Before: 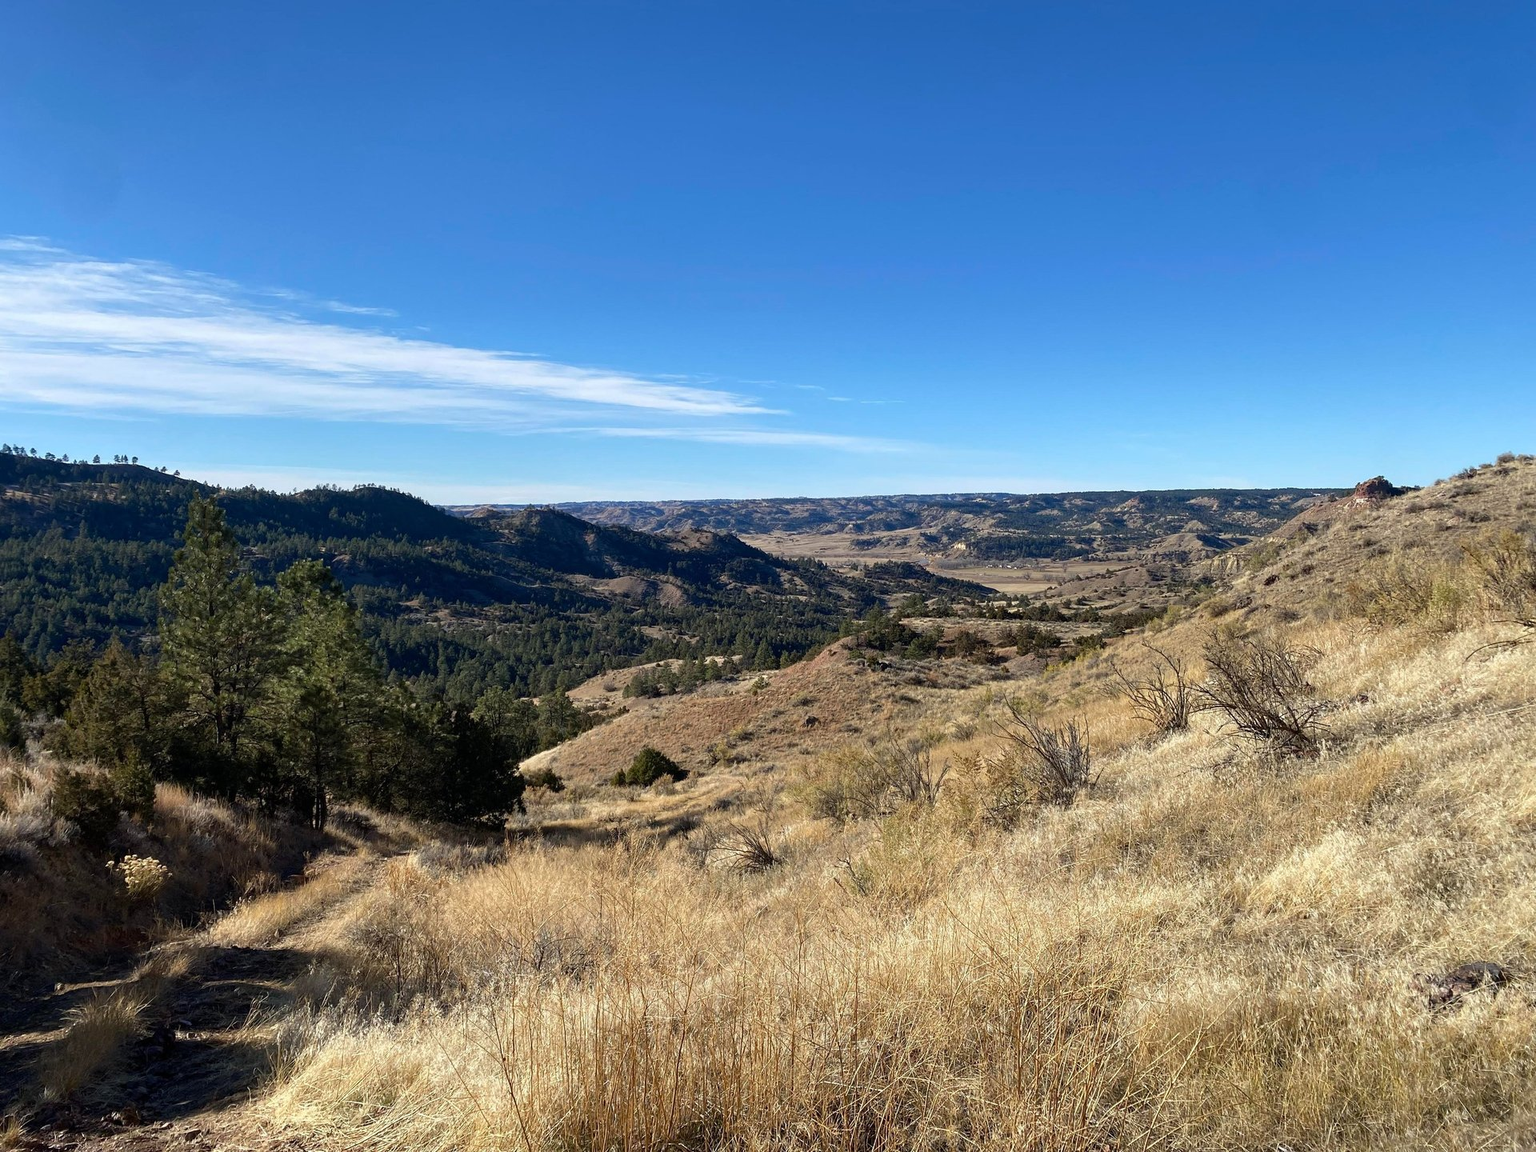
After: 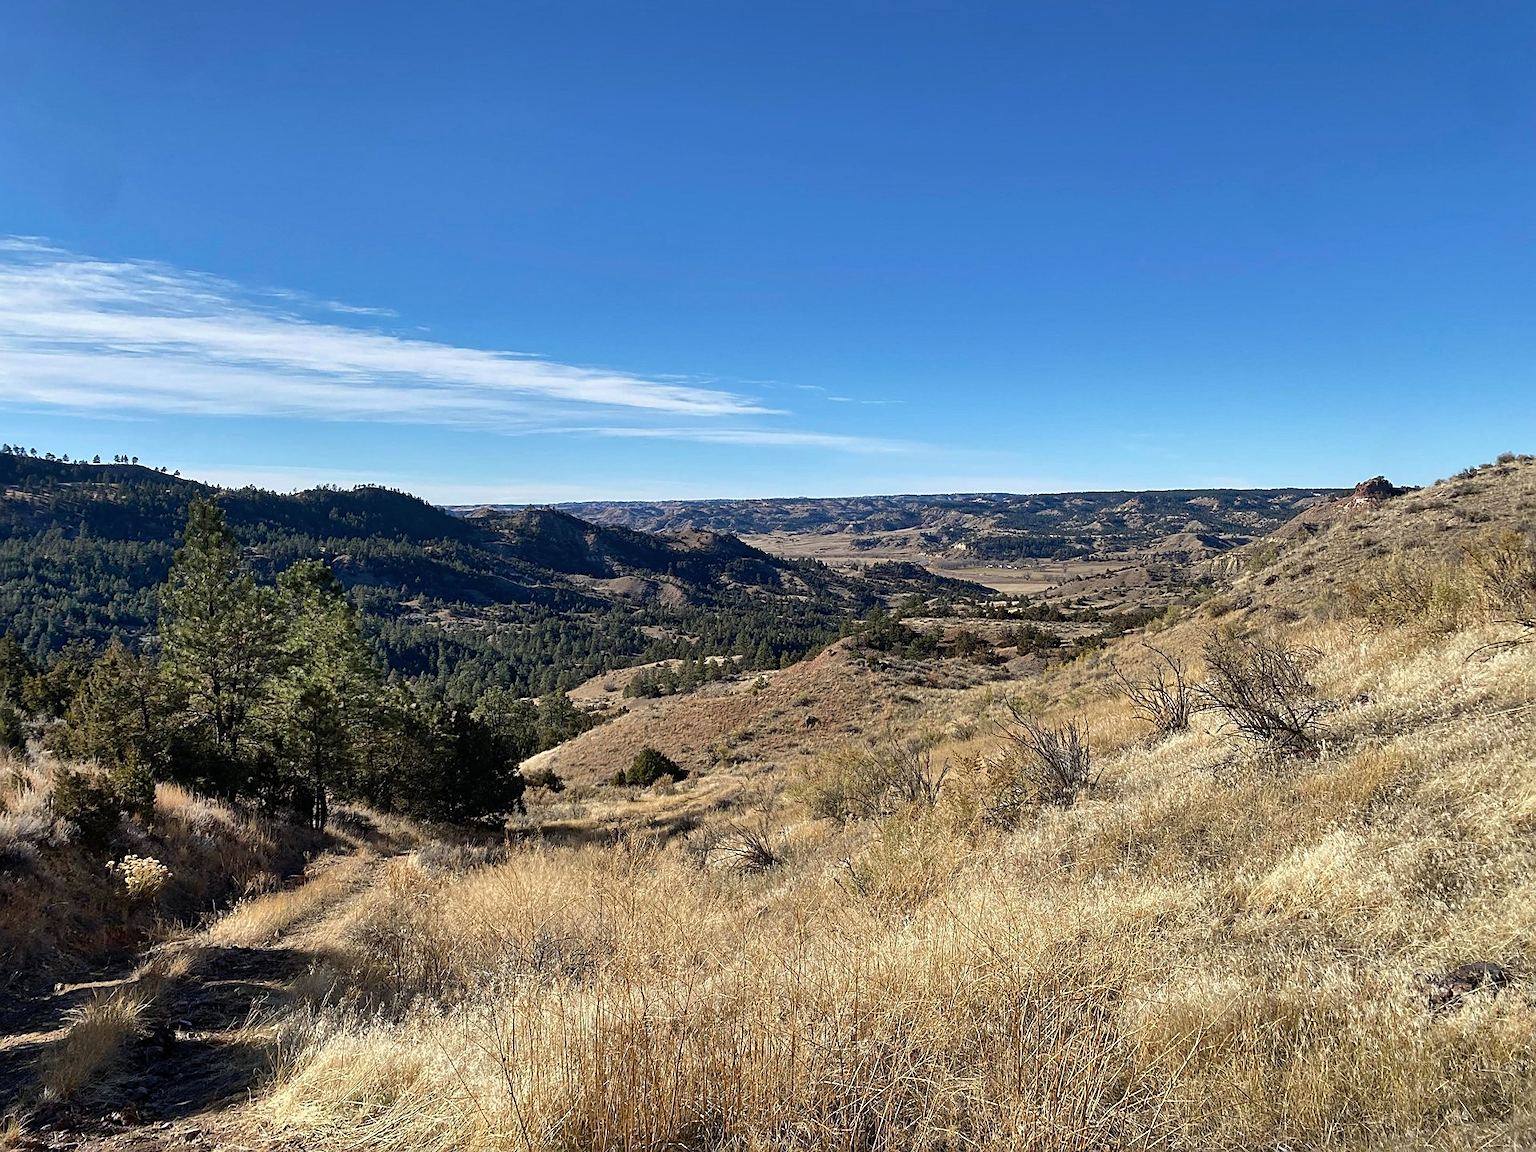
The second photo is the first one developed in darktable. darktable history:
sharpen: on, module defaults
shadows and highlights: low approximation 0.01, soften with gaussian
contrast brightness saturation: saturation -0.05
